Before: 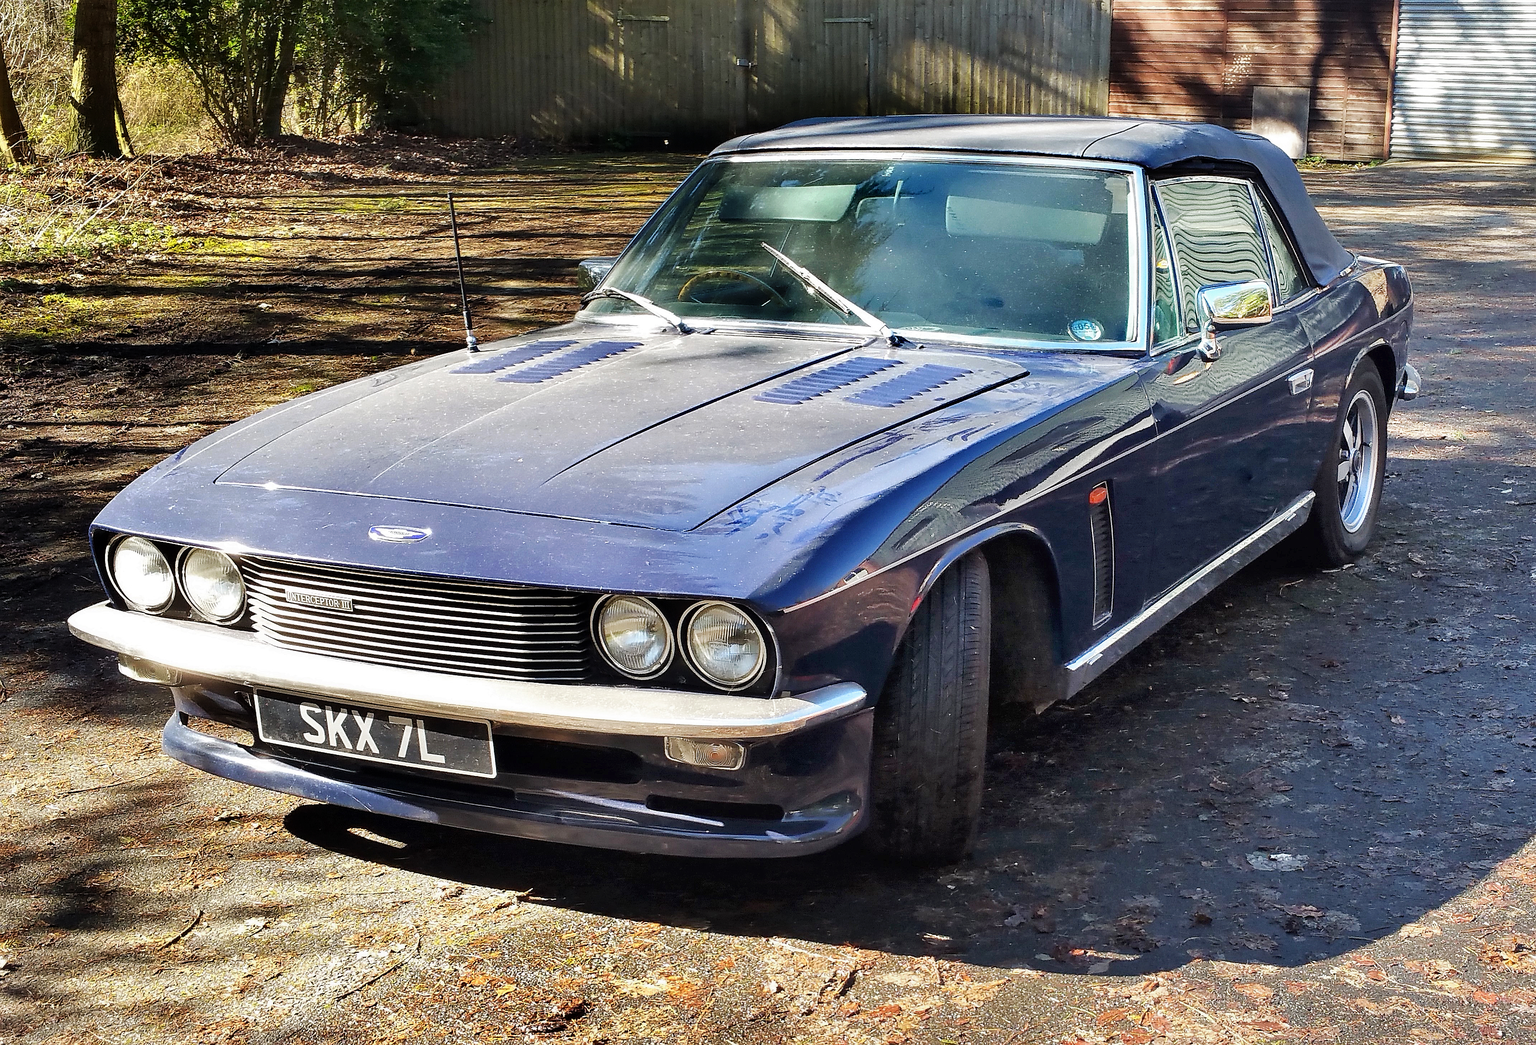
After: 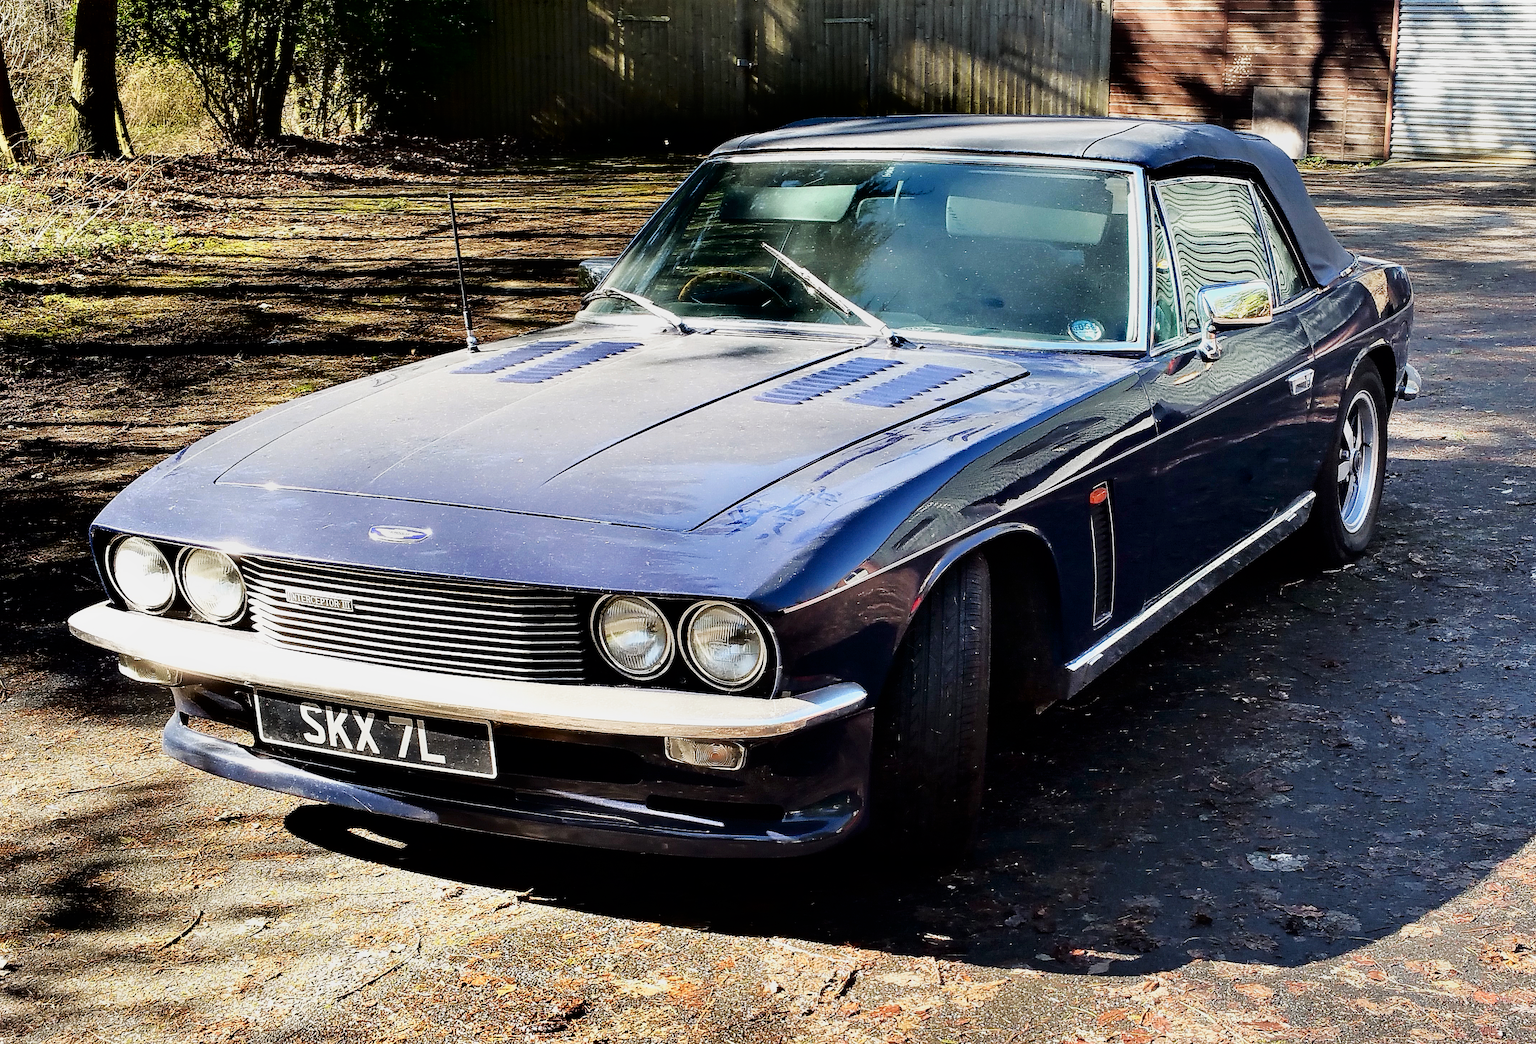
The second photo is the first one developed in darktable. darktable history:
shadows and highlights: shadows -62.32, white point adjustment -5.22, highlights 61.59
filmic rgb: black relative exposure -11.88 EV, white relative exposure 5.43 EV, threshold 3 EV, hardness 4.49, latitude 50%, contrast 1.14, color science v5 (2021), contrast in shadows safe, contrast in highlights safe, enable highlight reconstruction true
